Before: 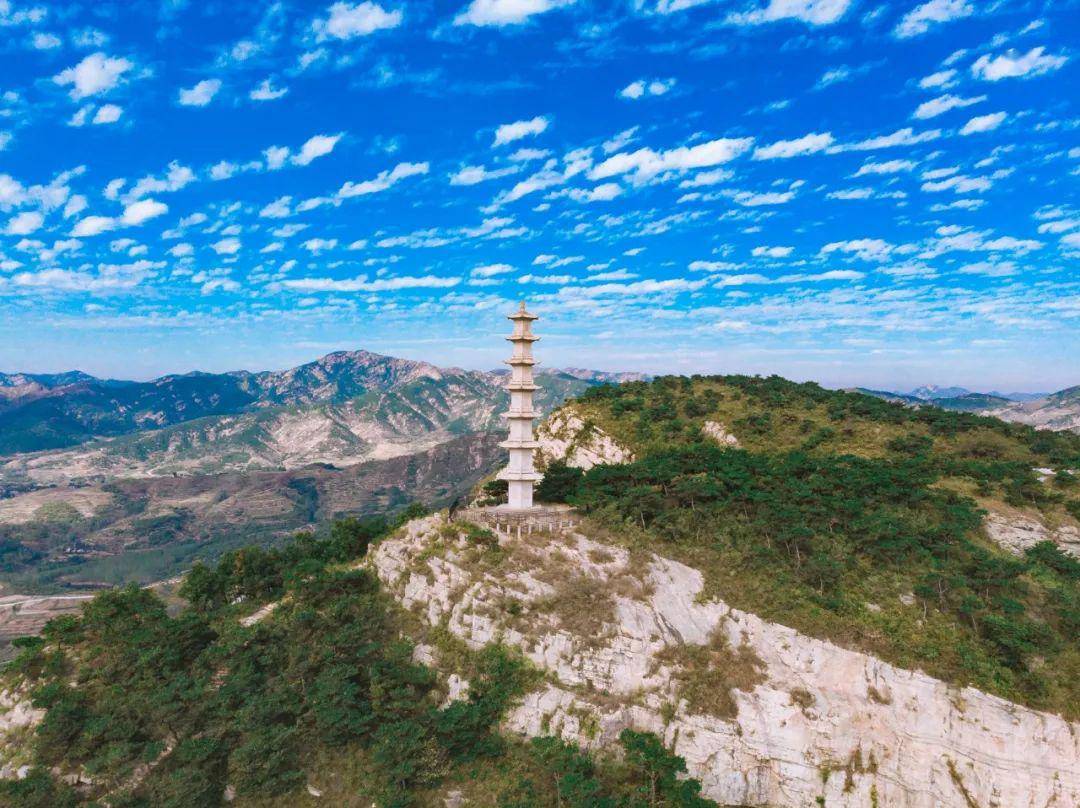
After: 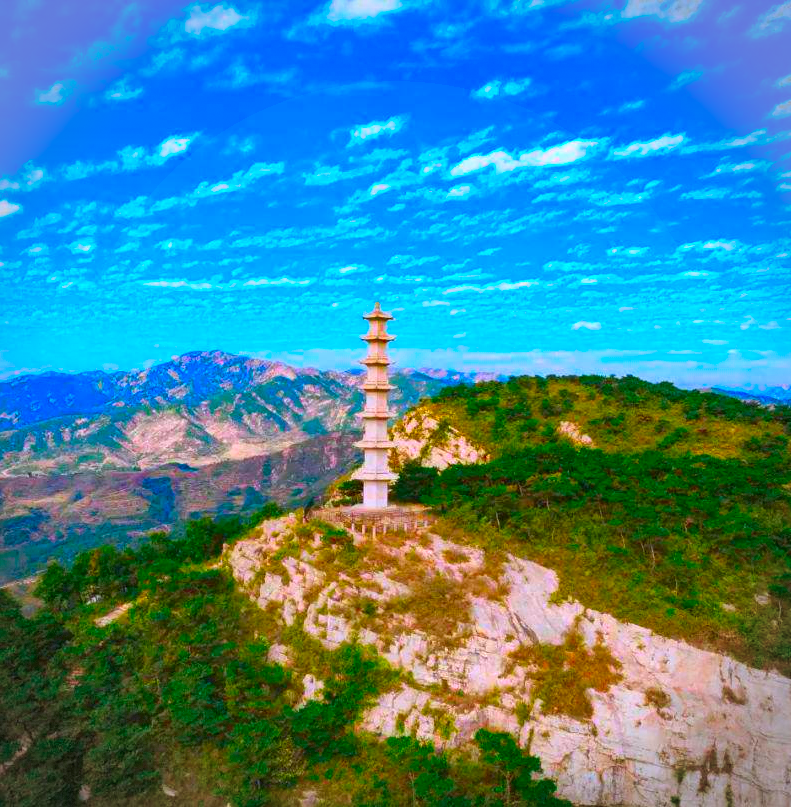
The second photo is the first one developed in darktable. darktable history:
crop: left 13.443%, right 13.31%
shadows and highlights: shadows 49, highlights -41, soften with gaussian
vignetting: dithering 8-bit output, unbound false
white balance: red 0.986, blue 1.01
color correction: saturation 3
